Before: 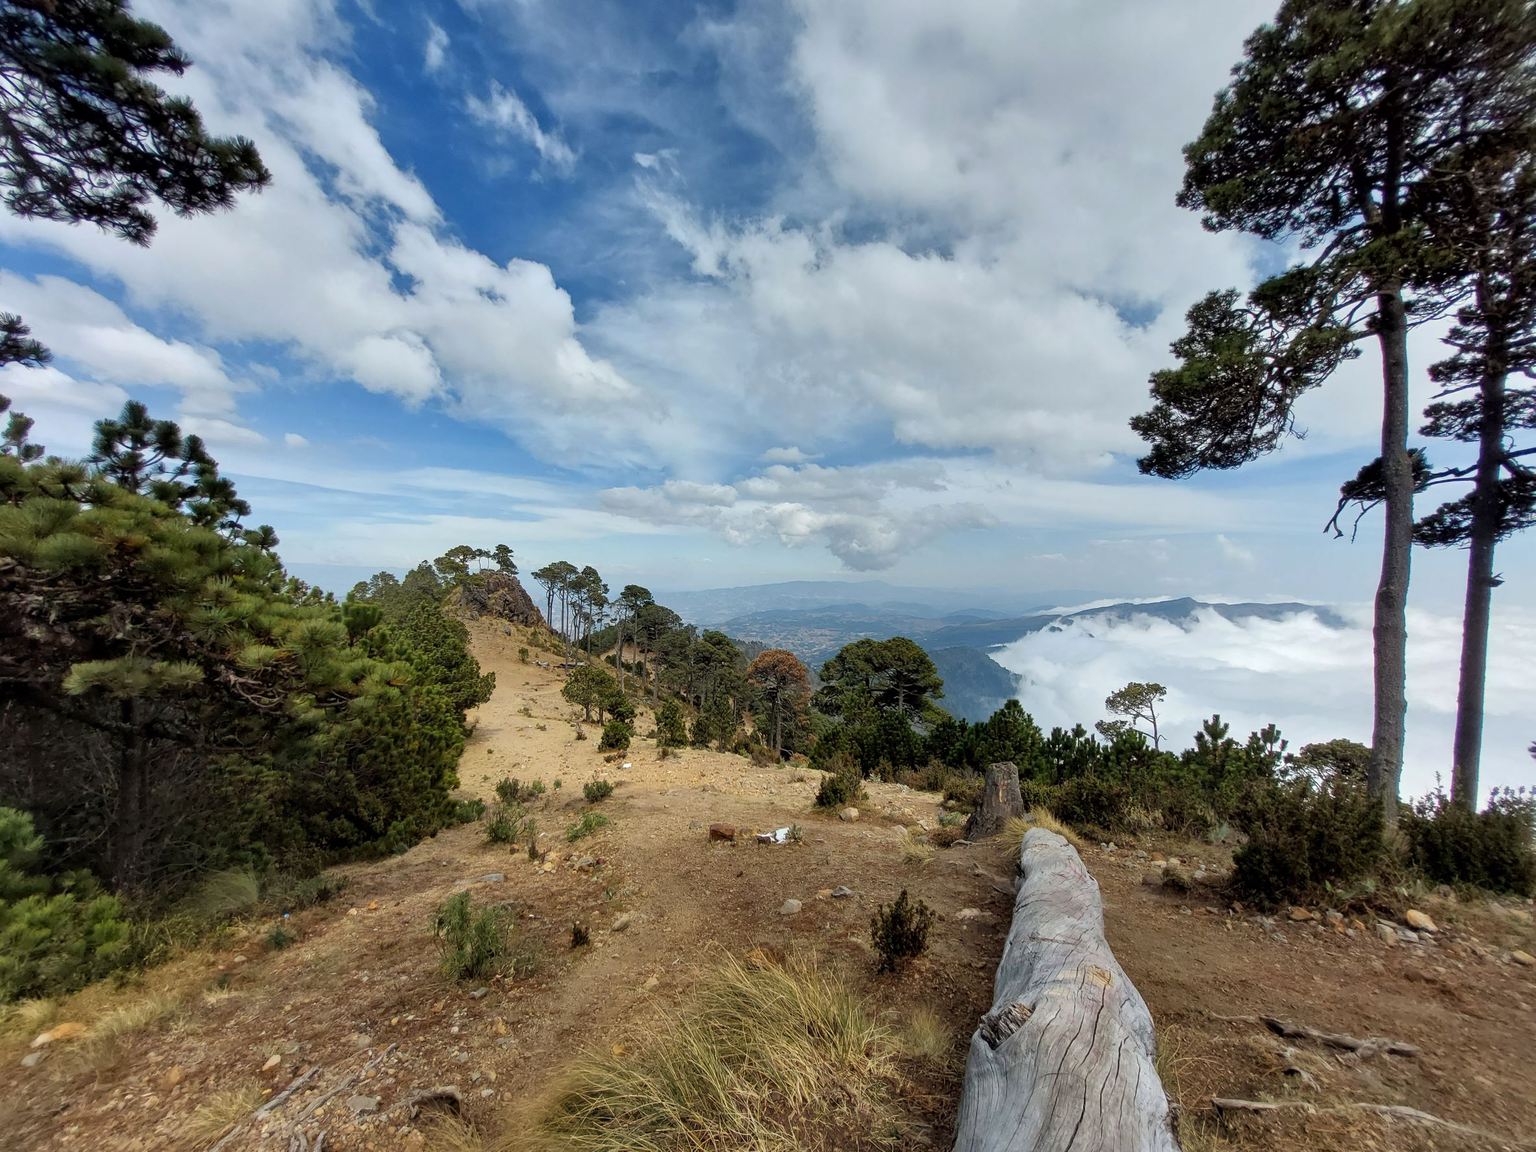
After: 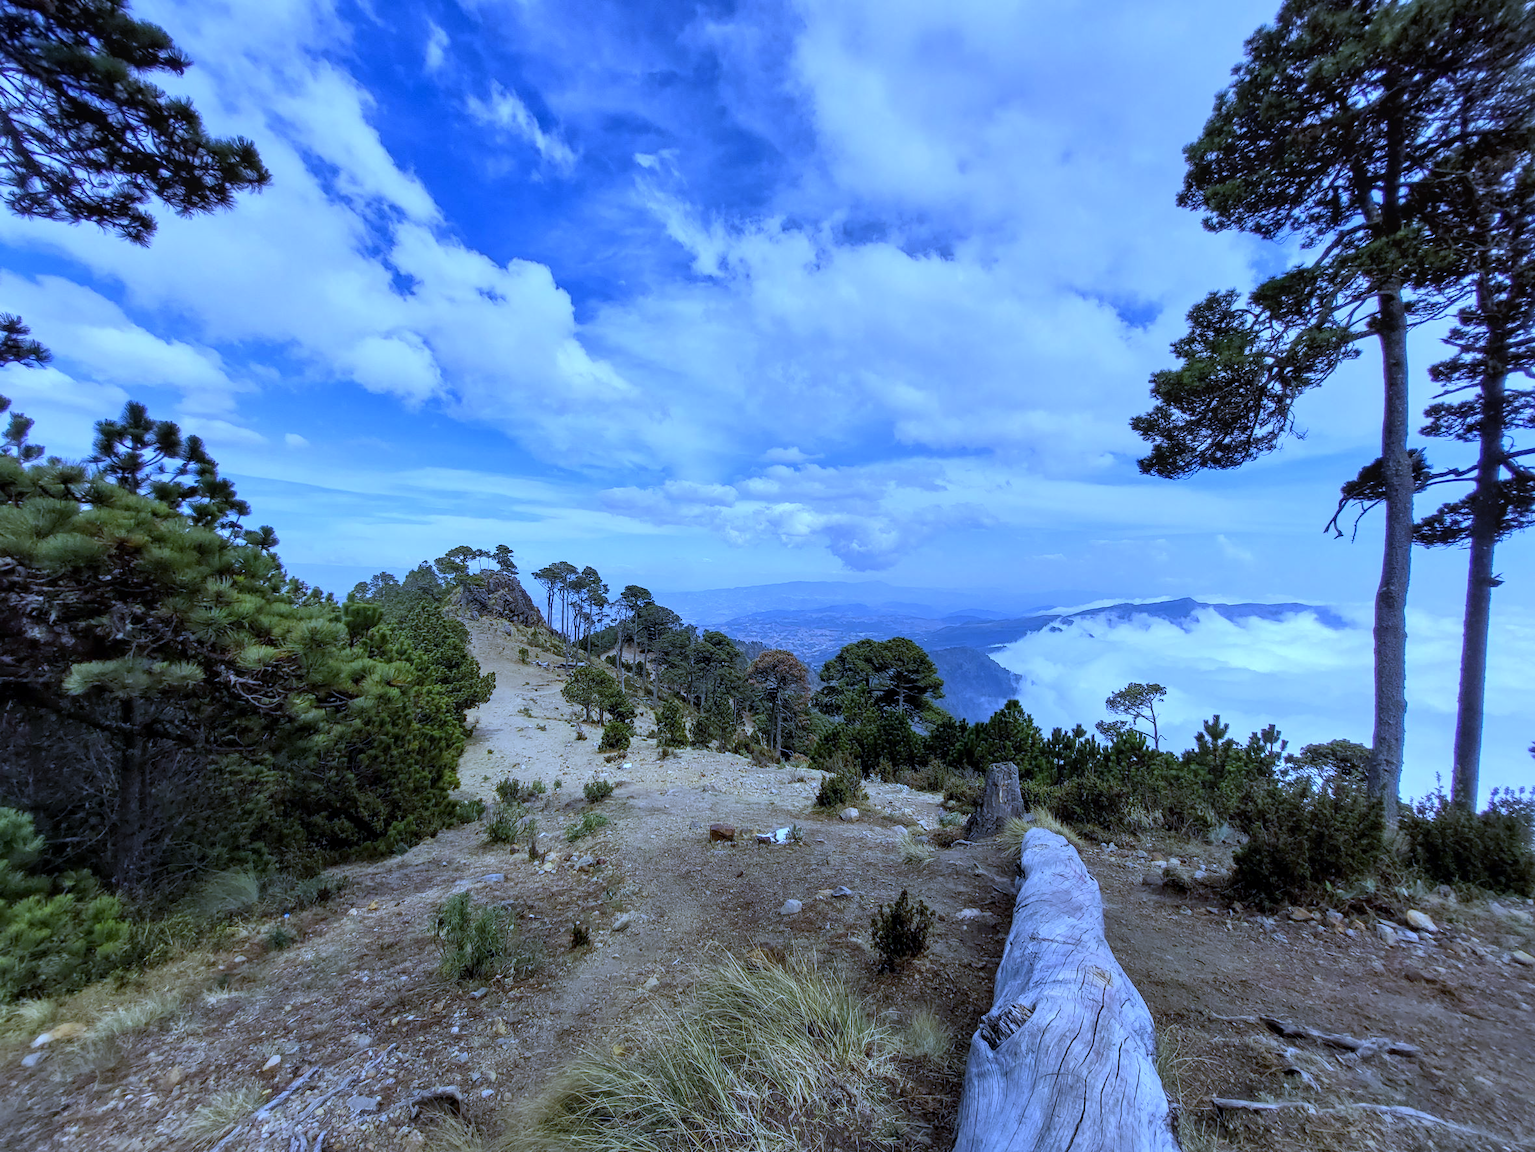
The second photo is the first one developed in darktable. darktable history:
local contrast: detail 117%
white balance: red 0.766, blue 1.537
